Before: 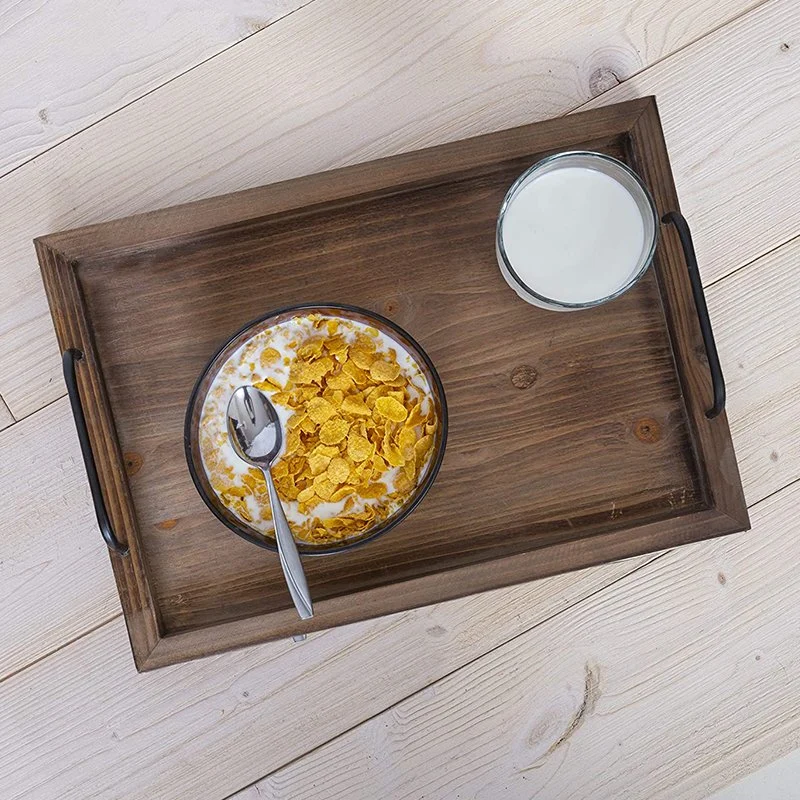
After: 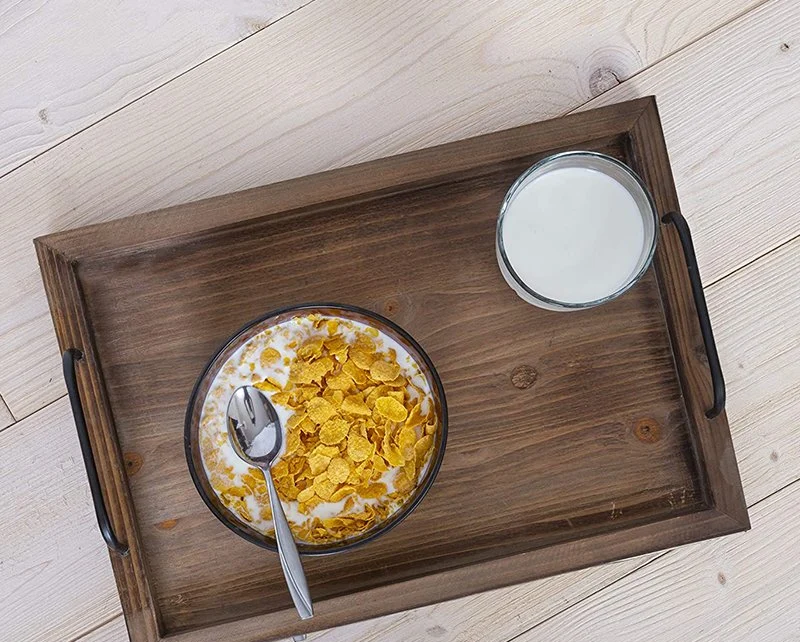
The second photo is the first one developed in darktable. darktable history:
crop: bottom 19.698%
